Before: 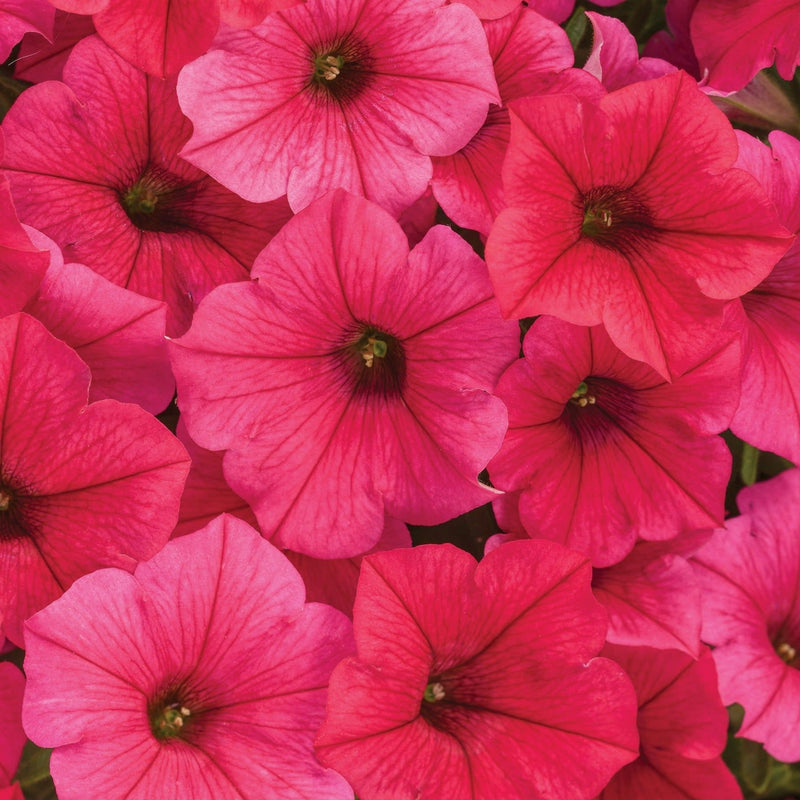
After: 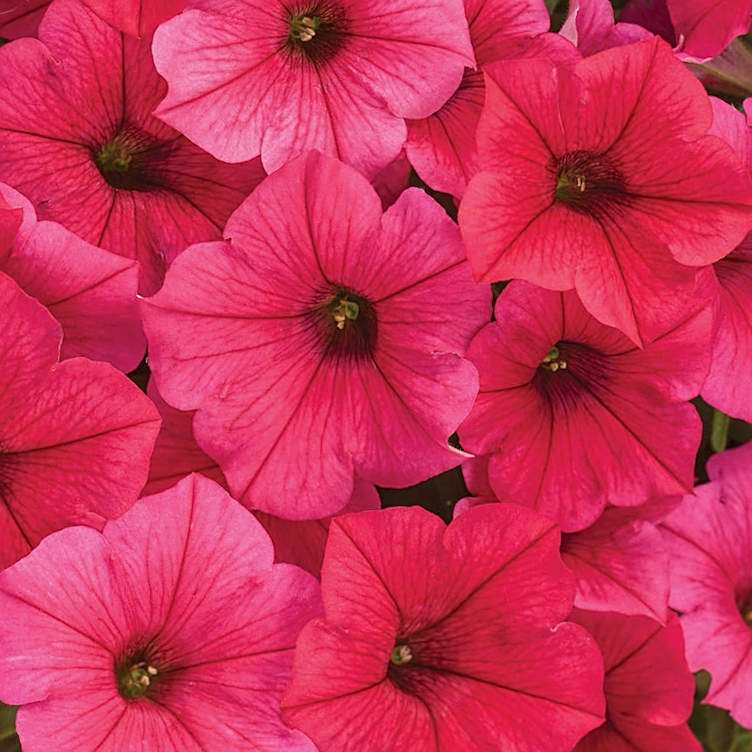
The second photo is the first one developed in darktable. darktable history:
rotate and perspective: rotation -1.17°, automatic cropping off
sharpen: on, module defaults
crop and rotate: angle -1.96°, left 3.097%, top 4.154%, right 1.586%, bottom 0.529%
